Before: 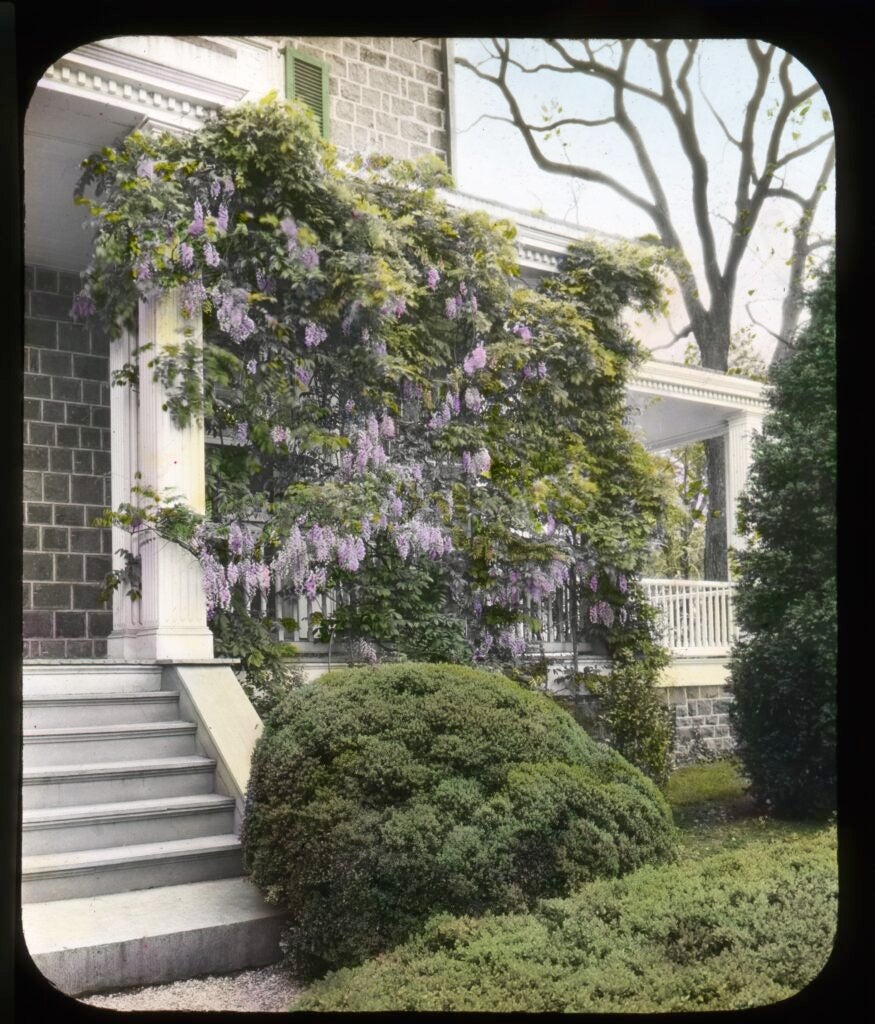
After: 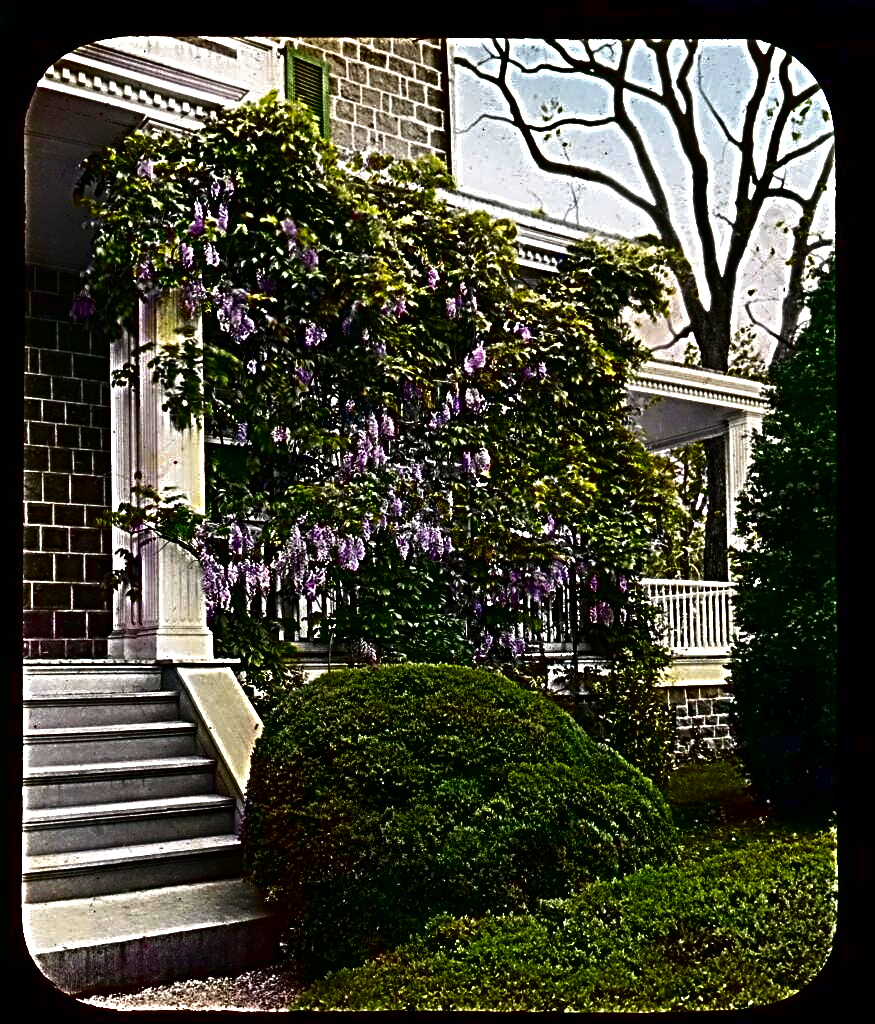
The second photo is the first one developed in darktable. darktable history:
sharpen: radius 4.049, amount 1.985
contrast brightness saturation: brightness -0.985, saturation 0.988
